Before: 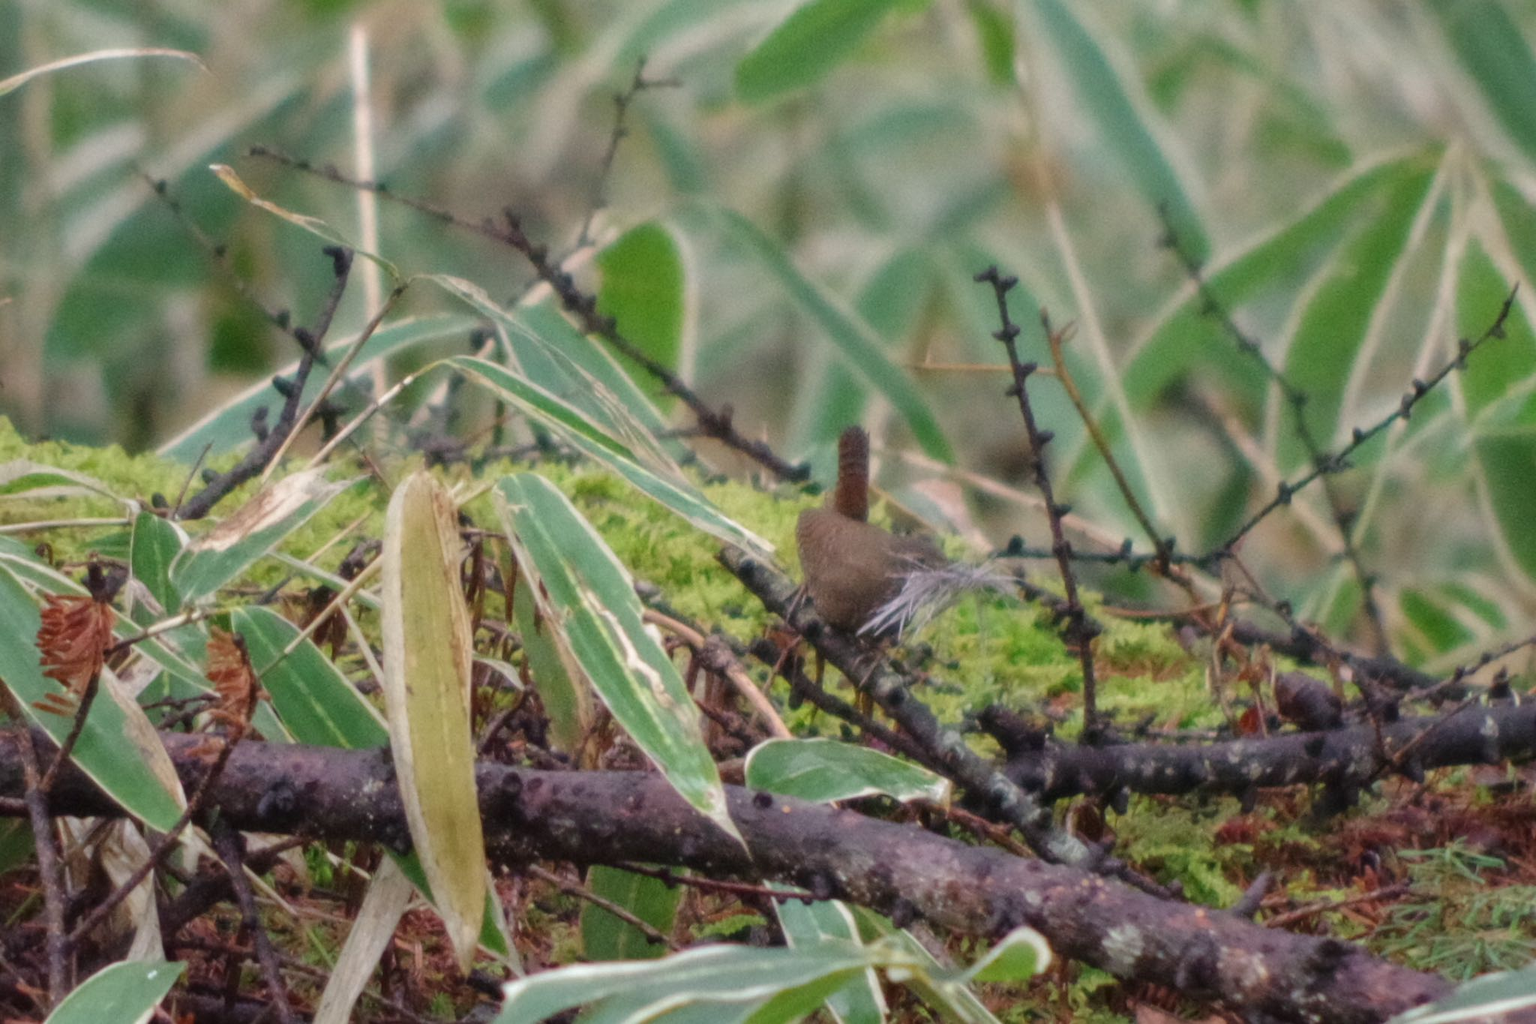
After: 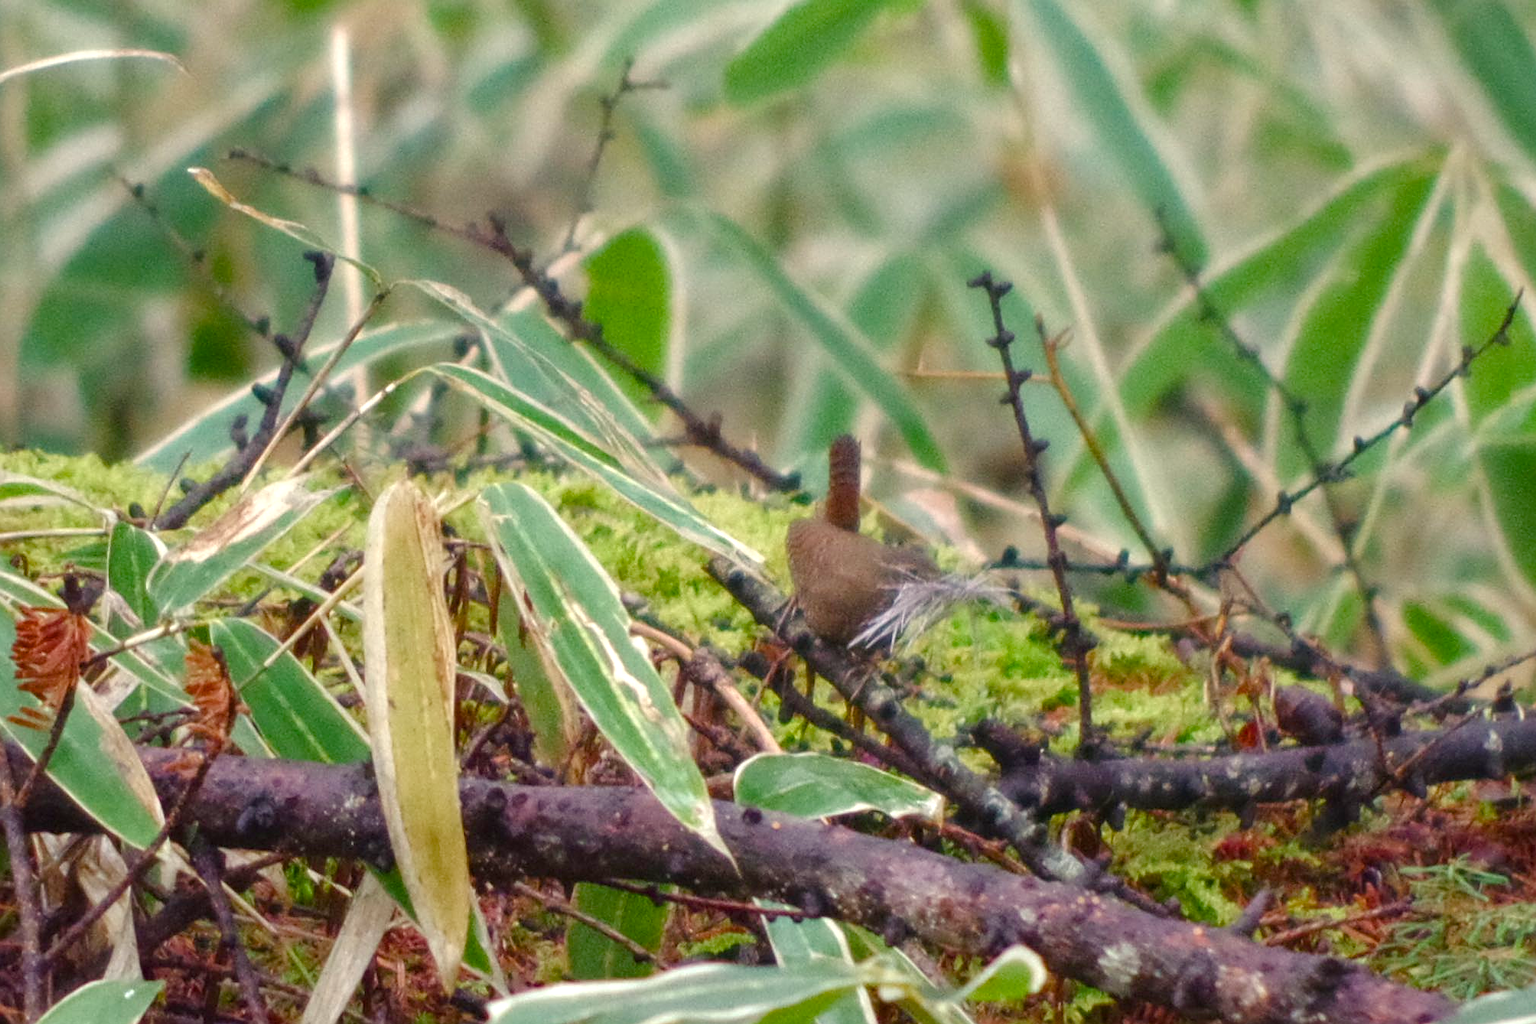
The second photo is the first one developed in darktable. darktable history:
color balance rgb: highlights gain › luminance 5.755%, highlights gain › chroma 2.557%, highlights gain › hue 90.69°, perceptual saturation grading › global saturation 24.909%, perceptual saturation grading › highlights -50.107%, perceptual saturation grading › shadows 30.376%, perceptual brilliance grading › global brilliance 11.273%, global vibrance 20%
sharpen: on, module defaults
crop: left 1.666%, right 0.277%, bottom 1.858%
